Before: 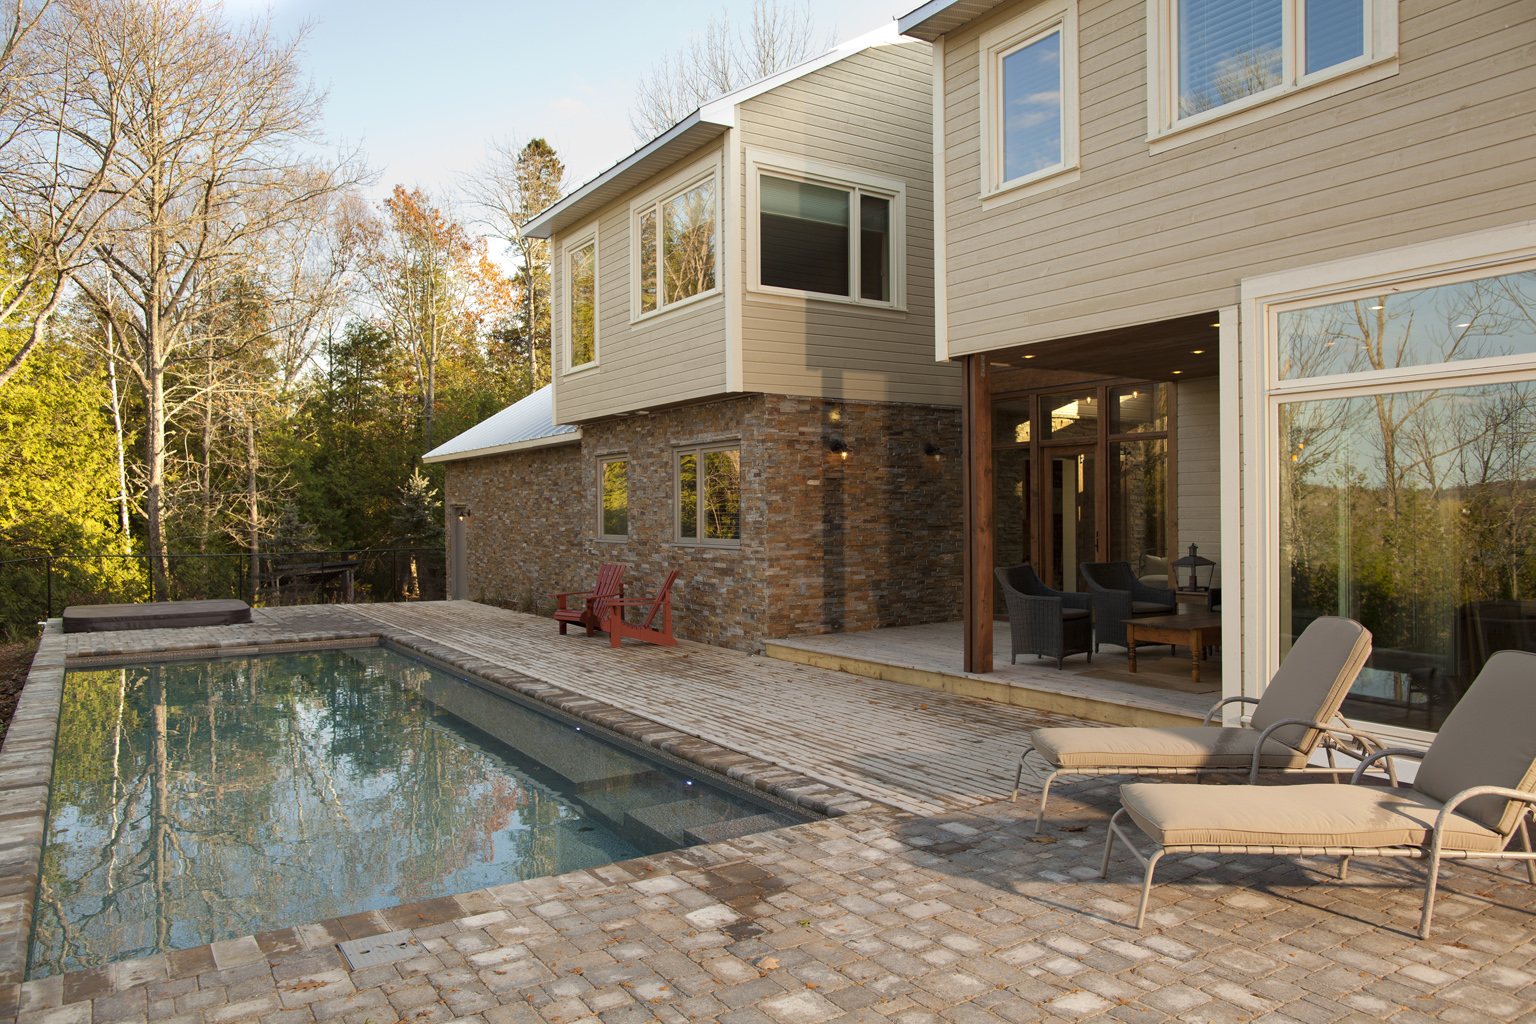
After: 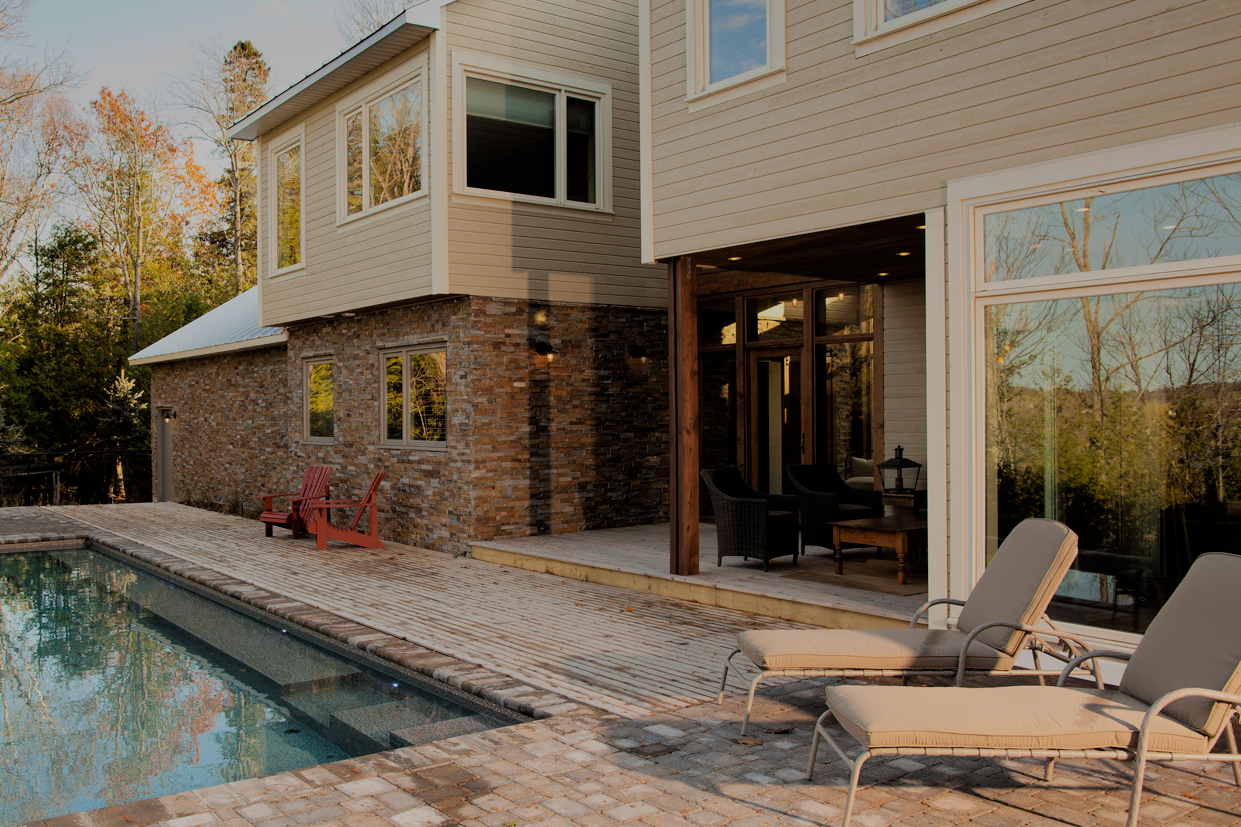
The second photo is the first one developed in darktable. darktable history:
graduated density: on, module defaults
filmic rgb: black relative exposure -6.15 EV, white relative exposure 6.96 EV, hardness 2.23, color science v6 (2022)
crop: left 19.159%, top 9.58%, bottom 9.58%
